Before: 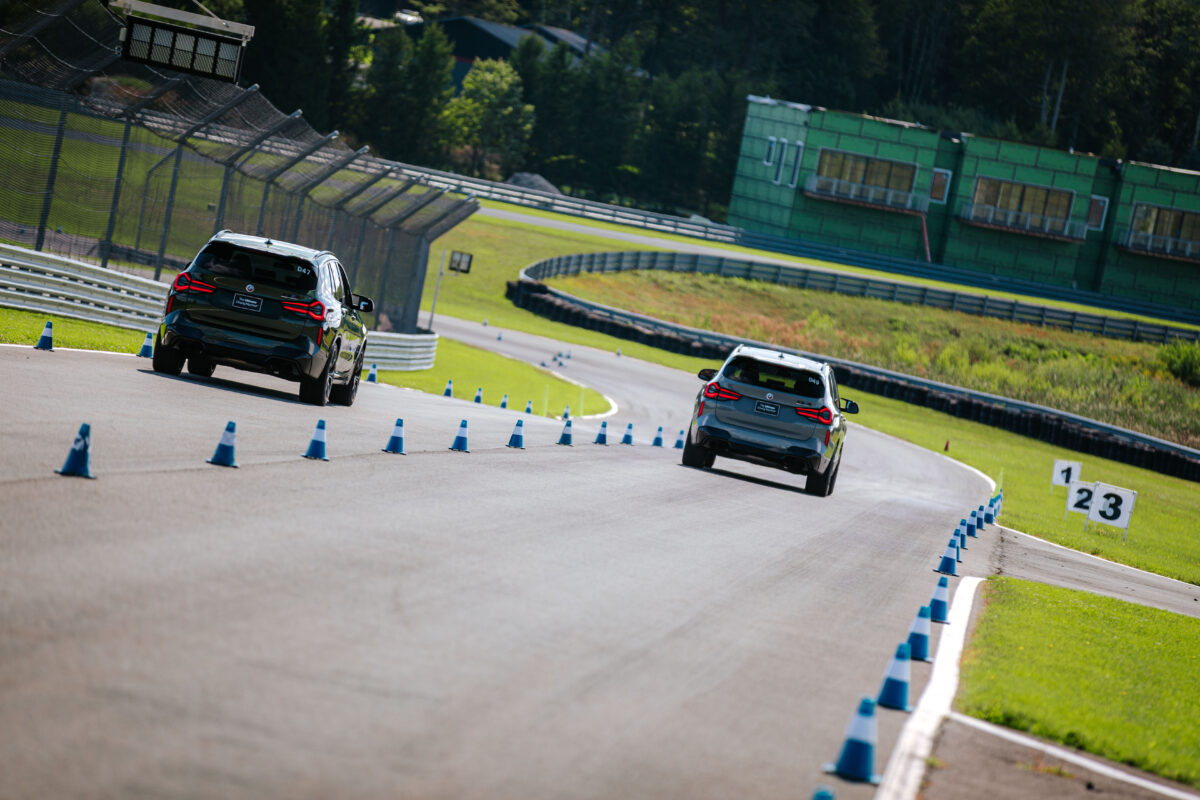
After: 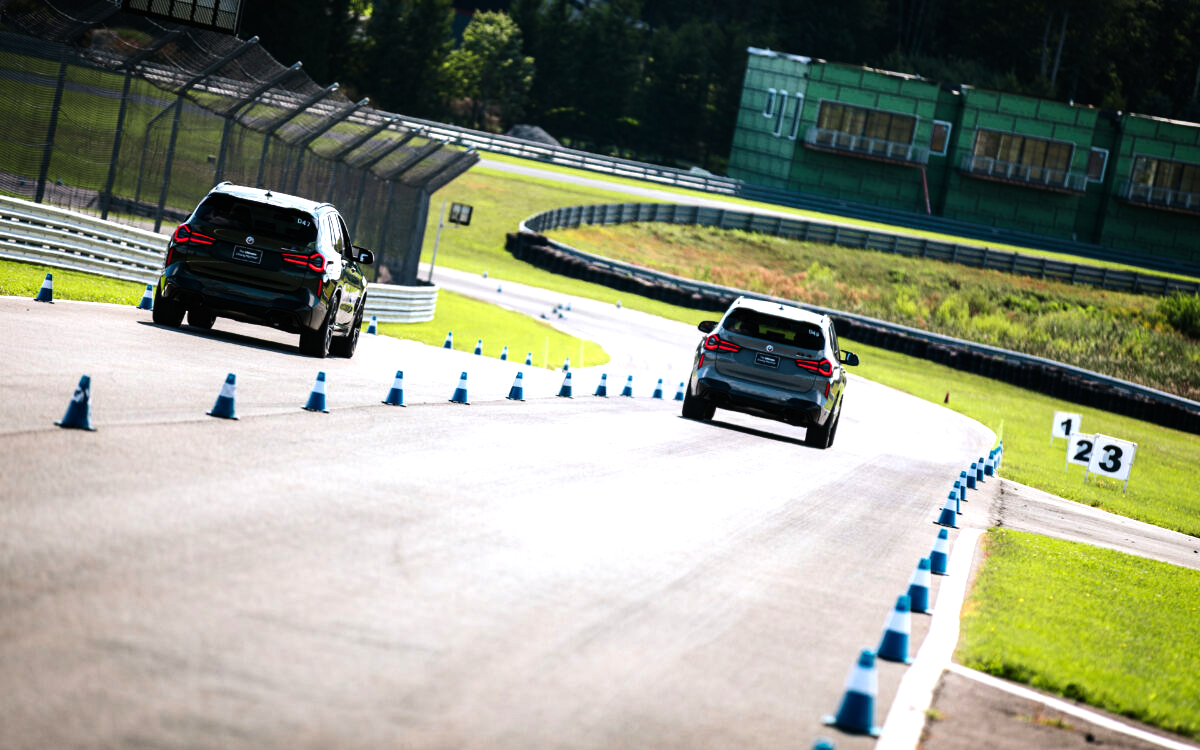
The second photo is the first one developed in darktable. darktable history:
tone equalizer: -8 EV -1.08 EV, -7 EV -1.01 EV, -6 EV -0.867 EV, -5 EV -0.578 EV, -3 EV 0.578 EV, -2 EV 0.867 EV, -1 EV 1.01 EV, +0 EV 1.08 EV, edges refinement/feathering 500, mask exposure compensation -1.57 EV, preserve details no
crop and rotate: top 6.25%
